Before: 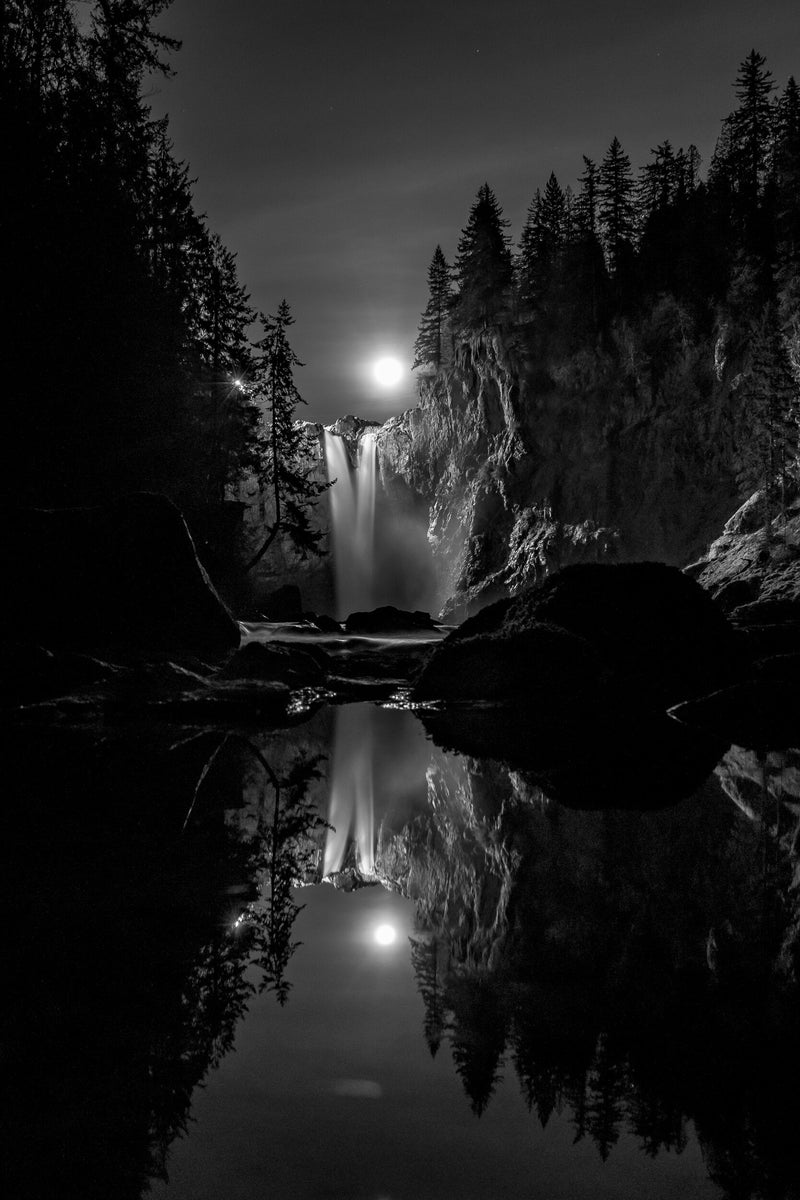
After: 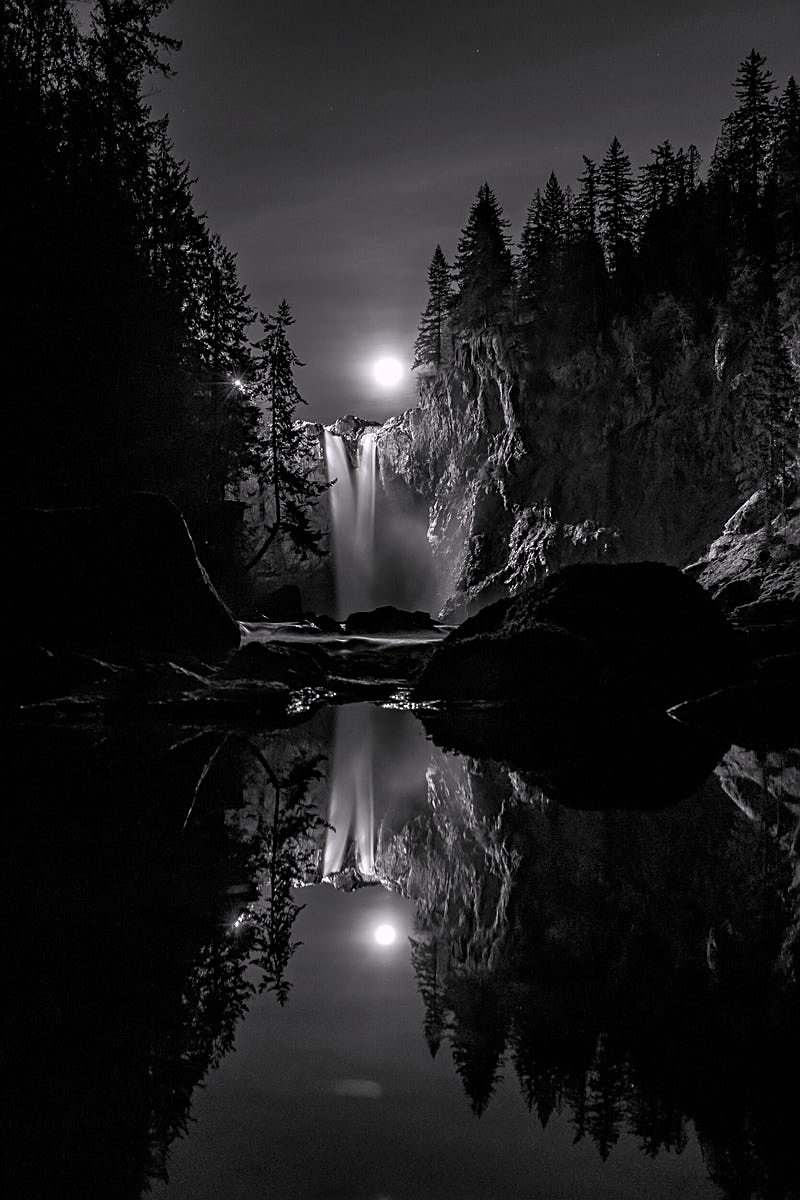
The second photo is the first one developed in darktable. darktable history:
color correction: highlights a* 1.68, highlights b* -1.83, saturation 2.43
sharpen: on, module defaults
